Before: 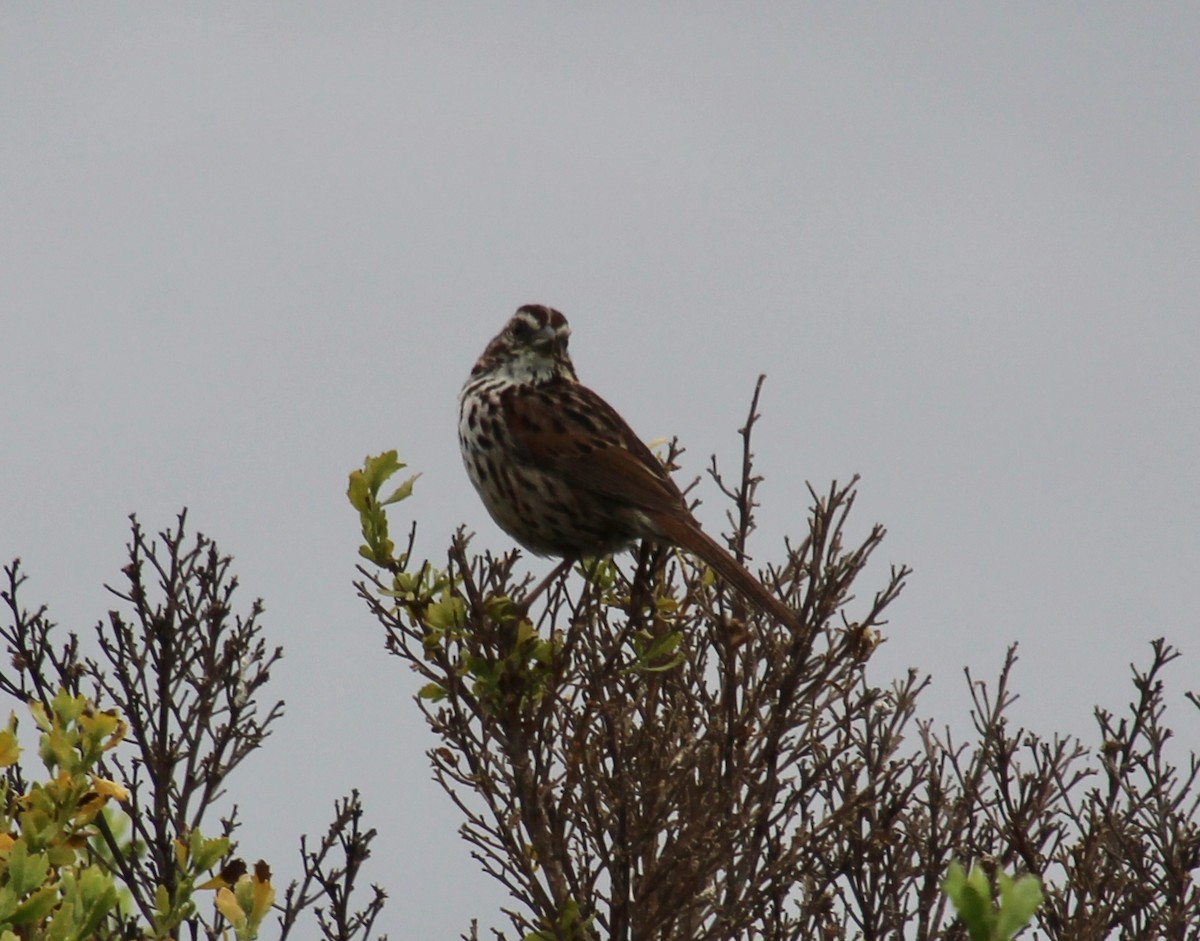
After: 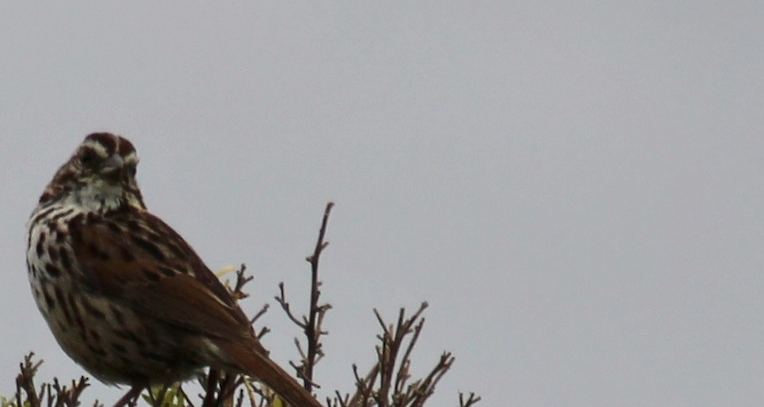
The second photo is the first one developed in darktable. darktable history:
exposure: compensate highlight preservation false
crop: left 36.005%, top 18.293%, right 0.31%, bottom 38.444%
contrast equalizer: octaves 7, y [[0.6 ×6], [0.55 ×6], [0 ×6], [0 ×6], [0 ×6]], mix 0.15
